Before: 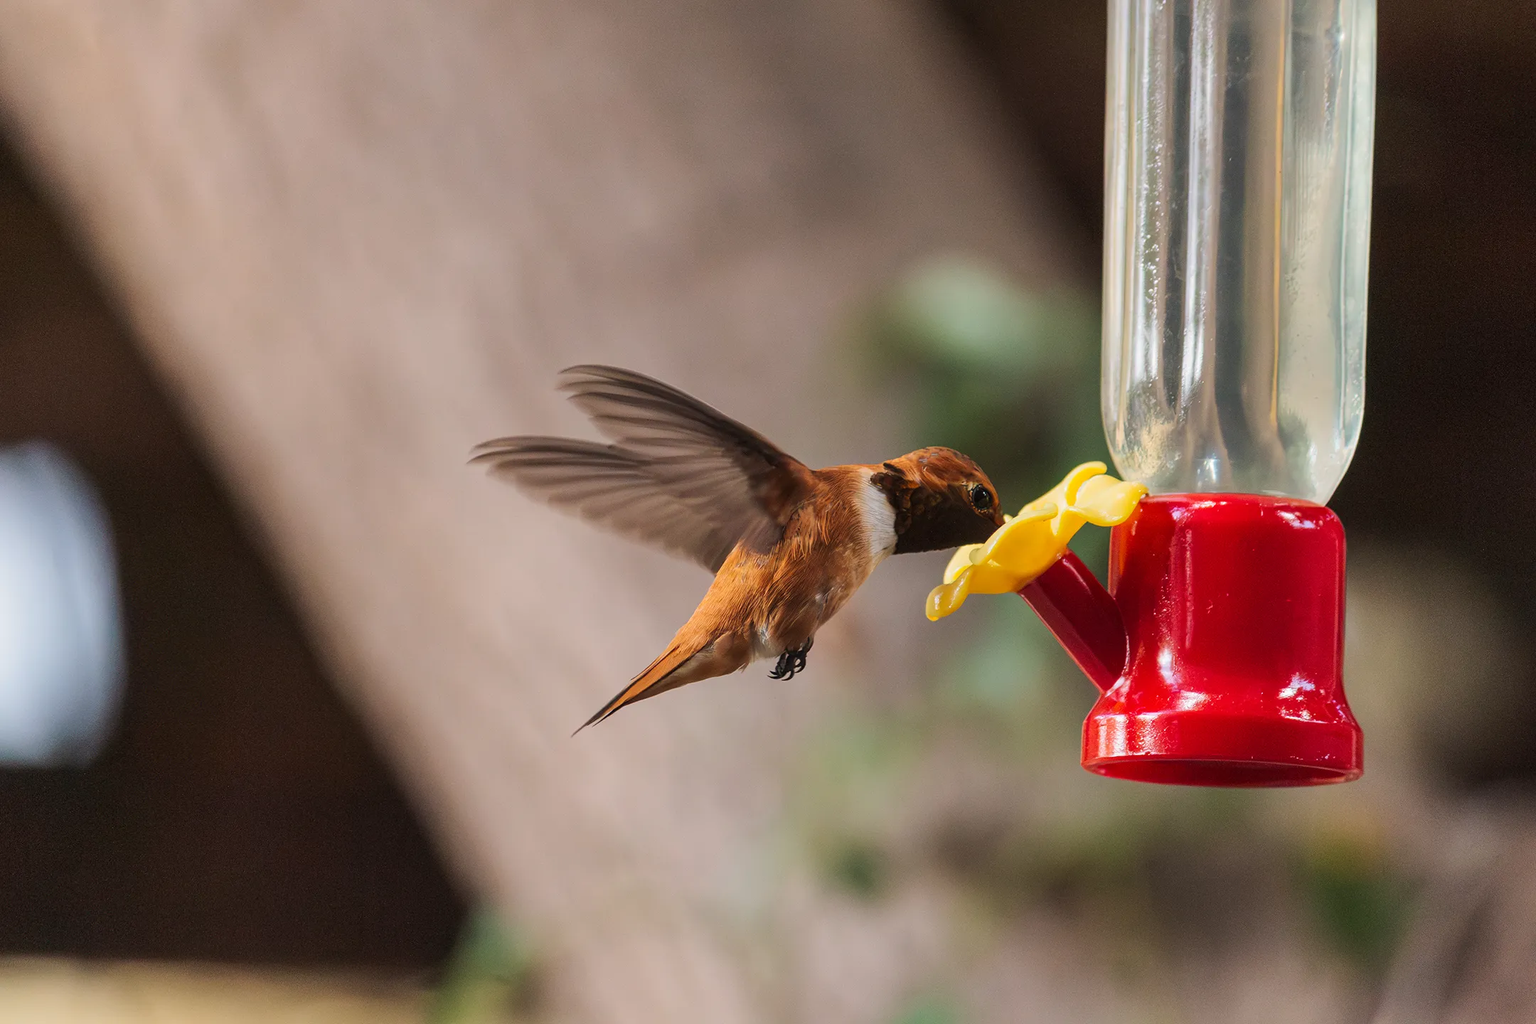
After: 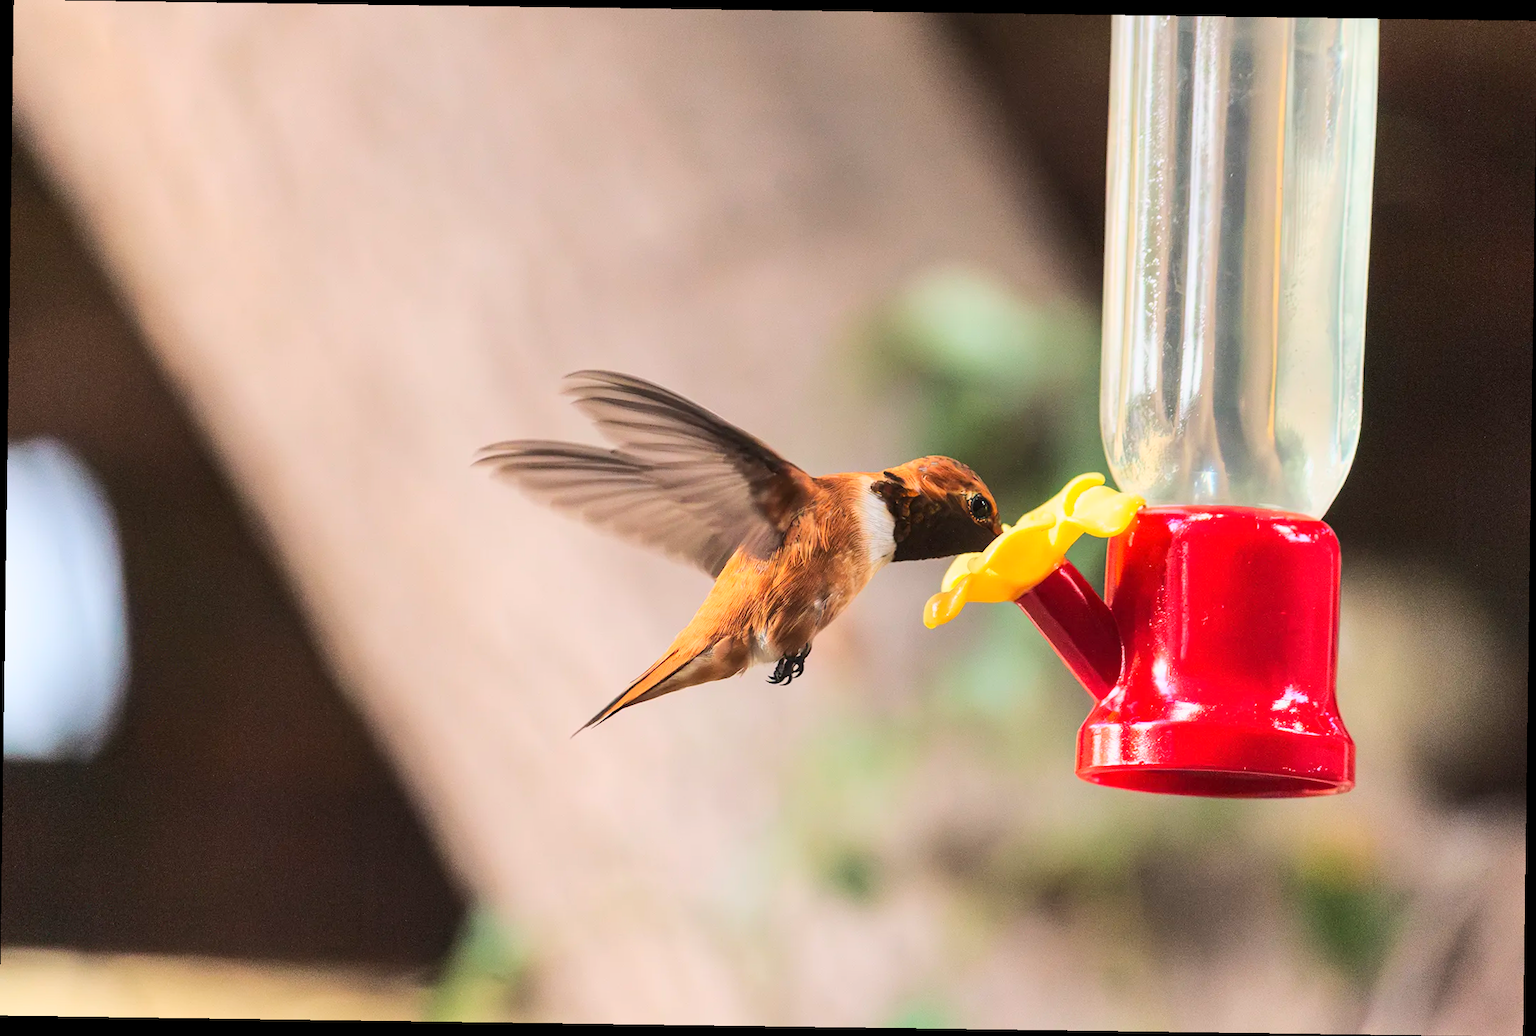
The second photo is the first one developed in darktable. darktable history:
rotate and perspective: rotation 0.8°, automatic cropping off
base curve: curves: ch0 [(0, 0) (0.025, 0.046) (0.112, 0.277) (0.467, 0.74) (0.814, 0.929) (1, 0.942)]
